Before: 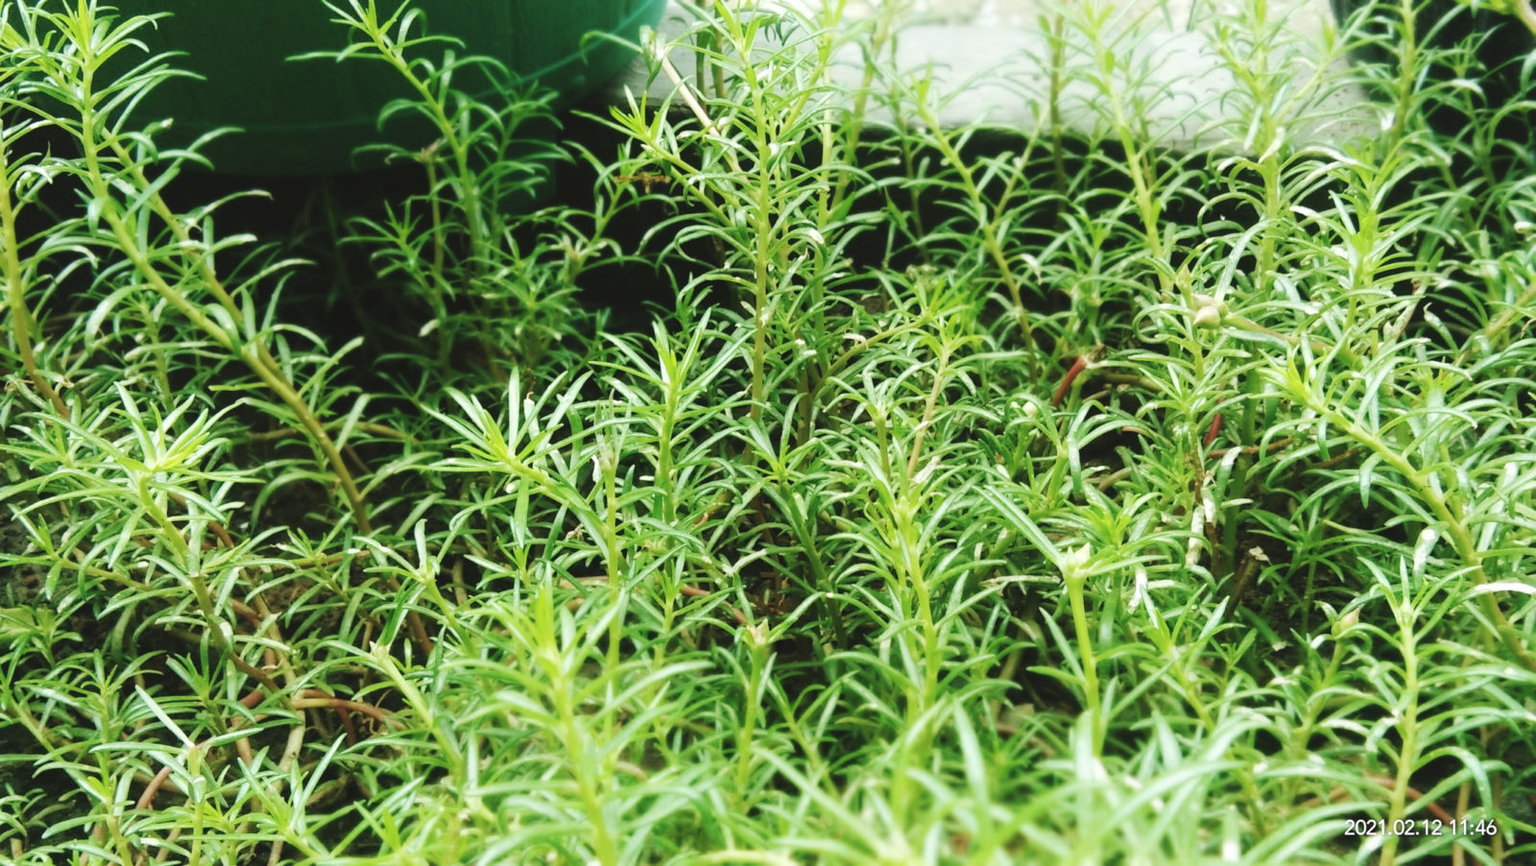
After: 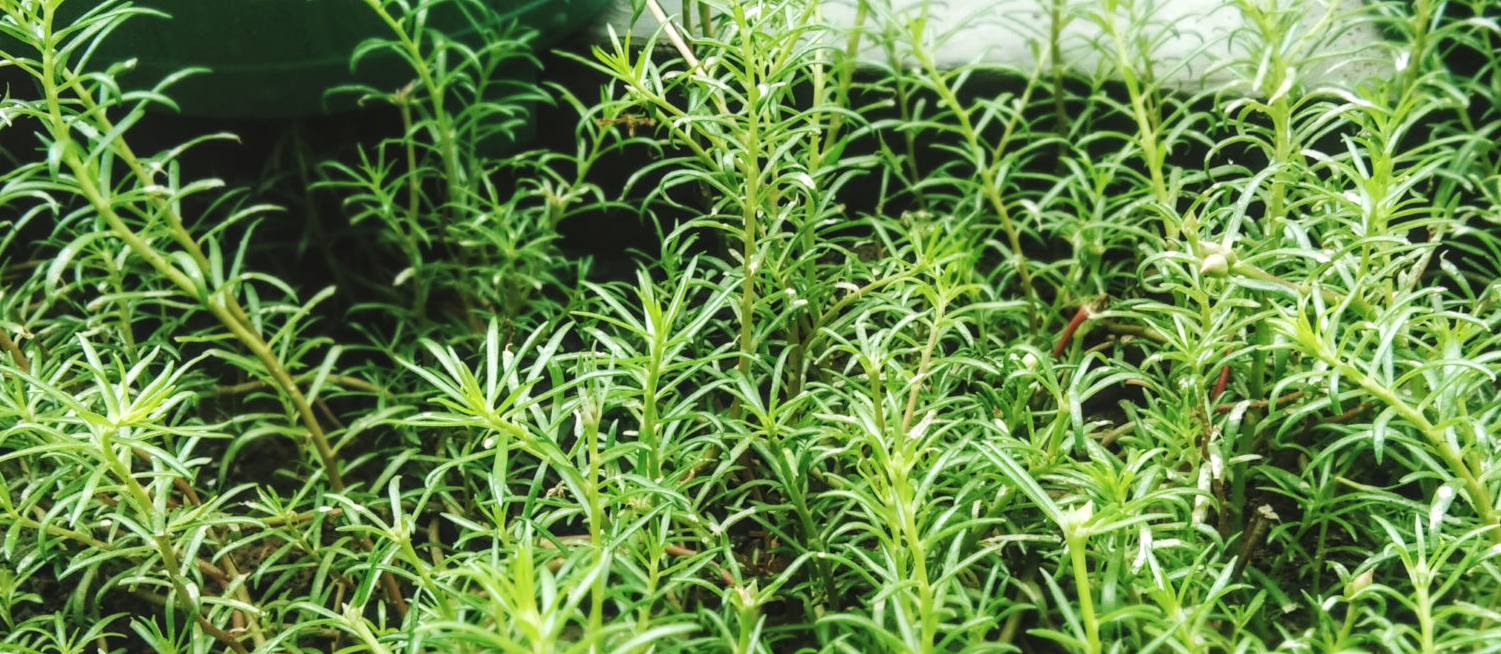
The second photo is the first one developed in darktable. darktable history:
crop: left 2.737%, top 7.287%, right 3.421%, bottom 20.179%
local contrast: on, module defaults
